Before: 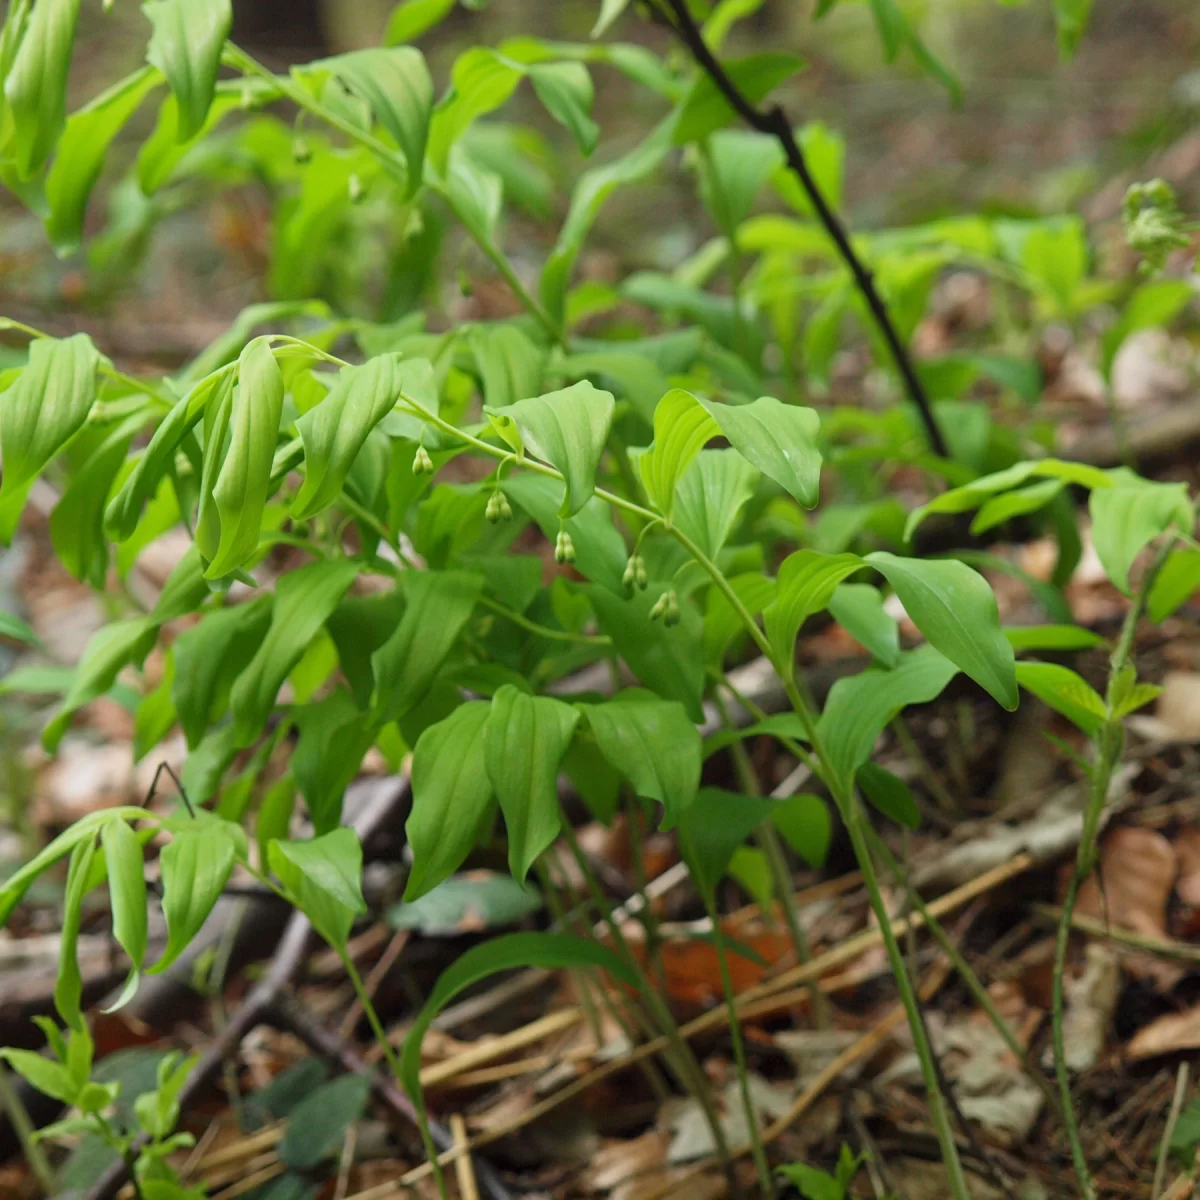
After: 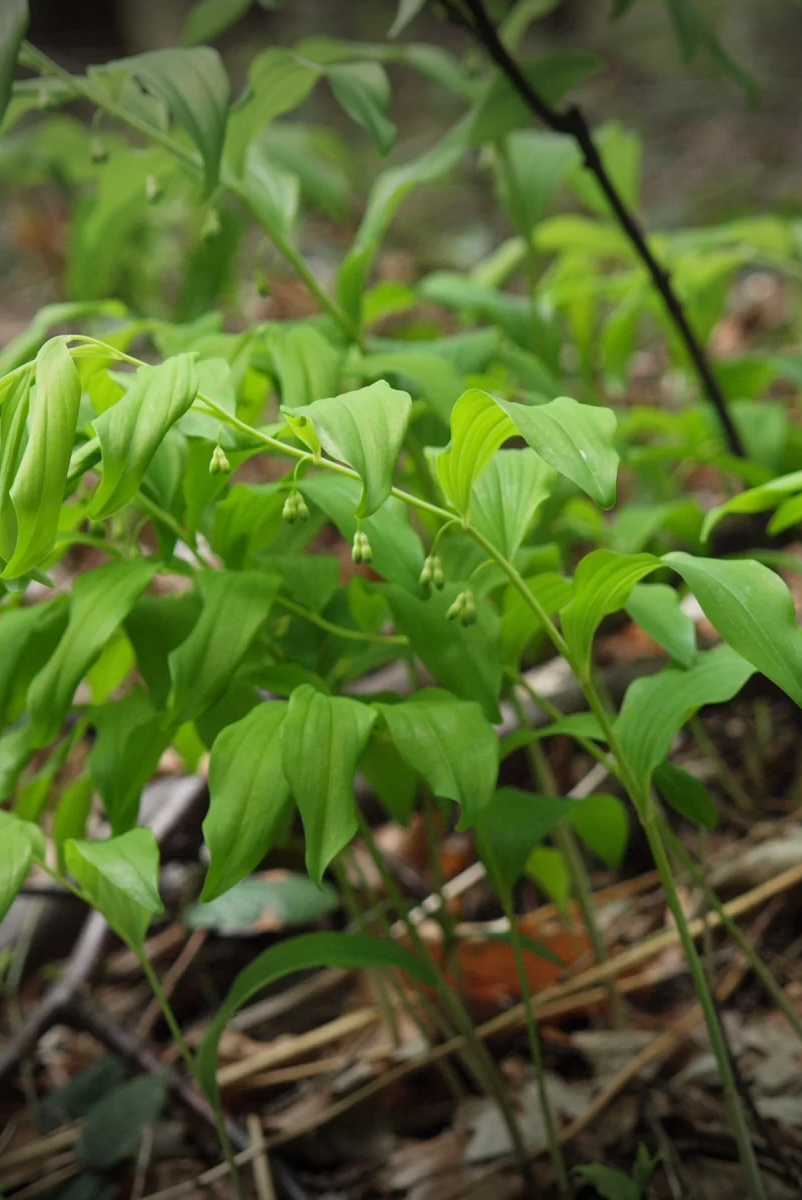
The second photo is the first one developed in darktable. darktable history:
vignetting: fall-off radius 100.96%, brightness -0.874, center (0, 0.009), width/height ratio 1.343
crop: left 16.935%, right 16.171%
